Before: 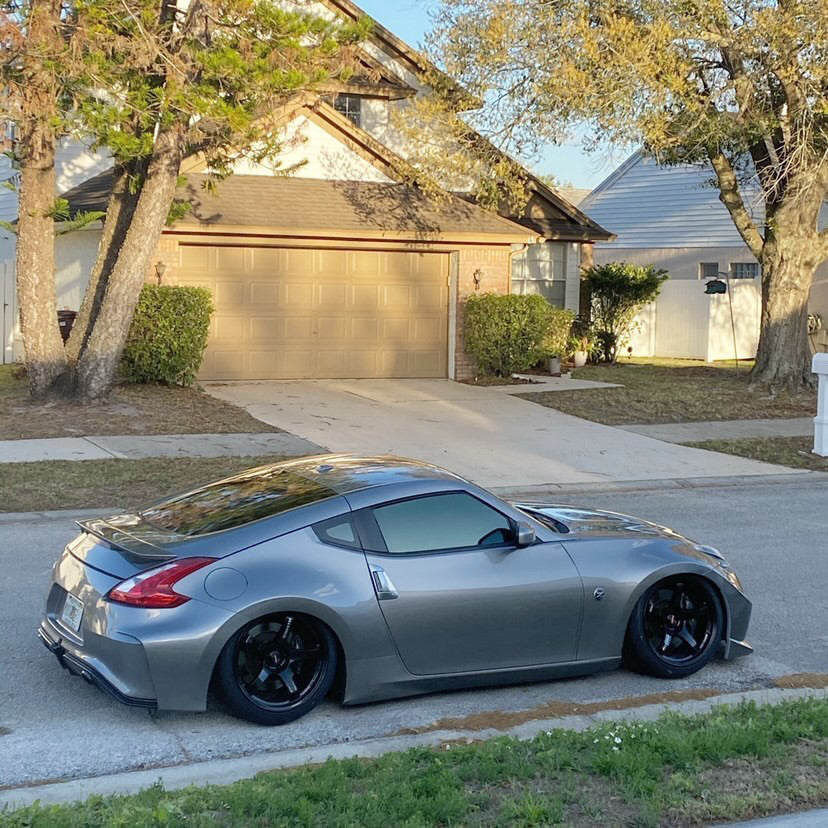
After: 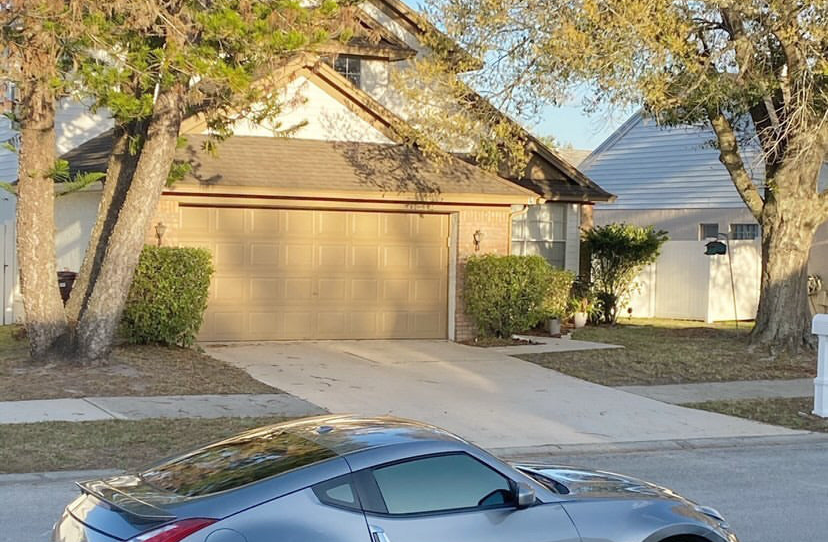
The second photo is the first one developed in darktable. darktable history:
crop and rotate: top 4.752%, bottom 29.769%
